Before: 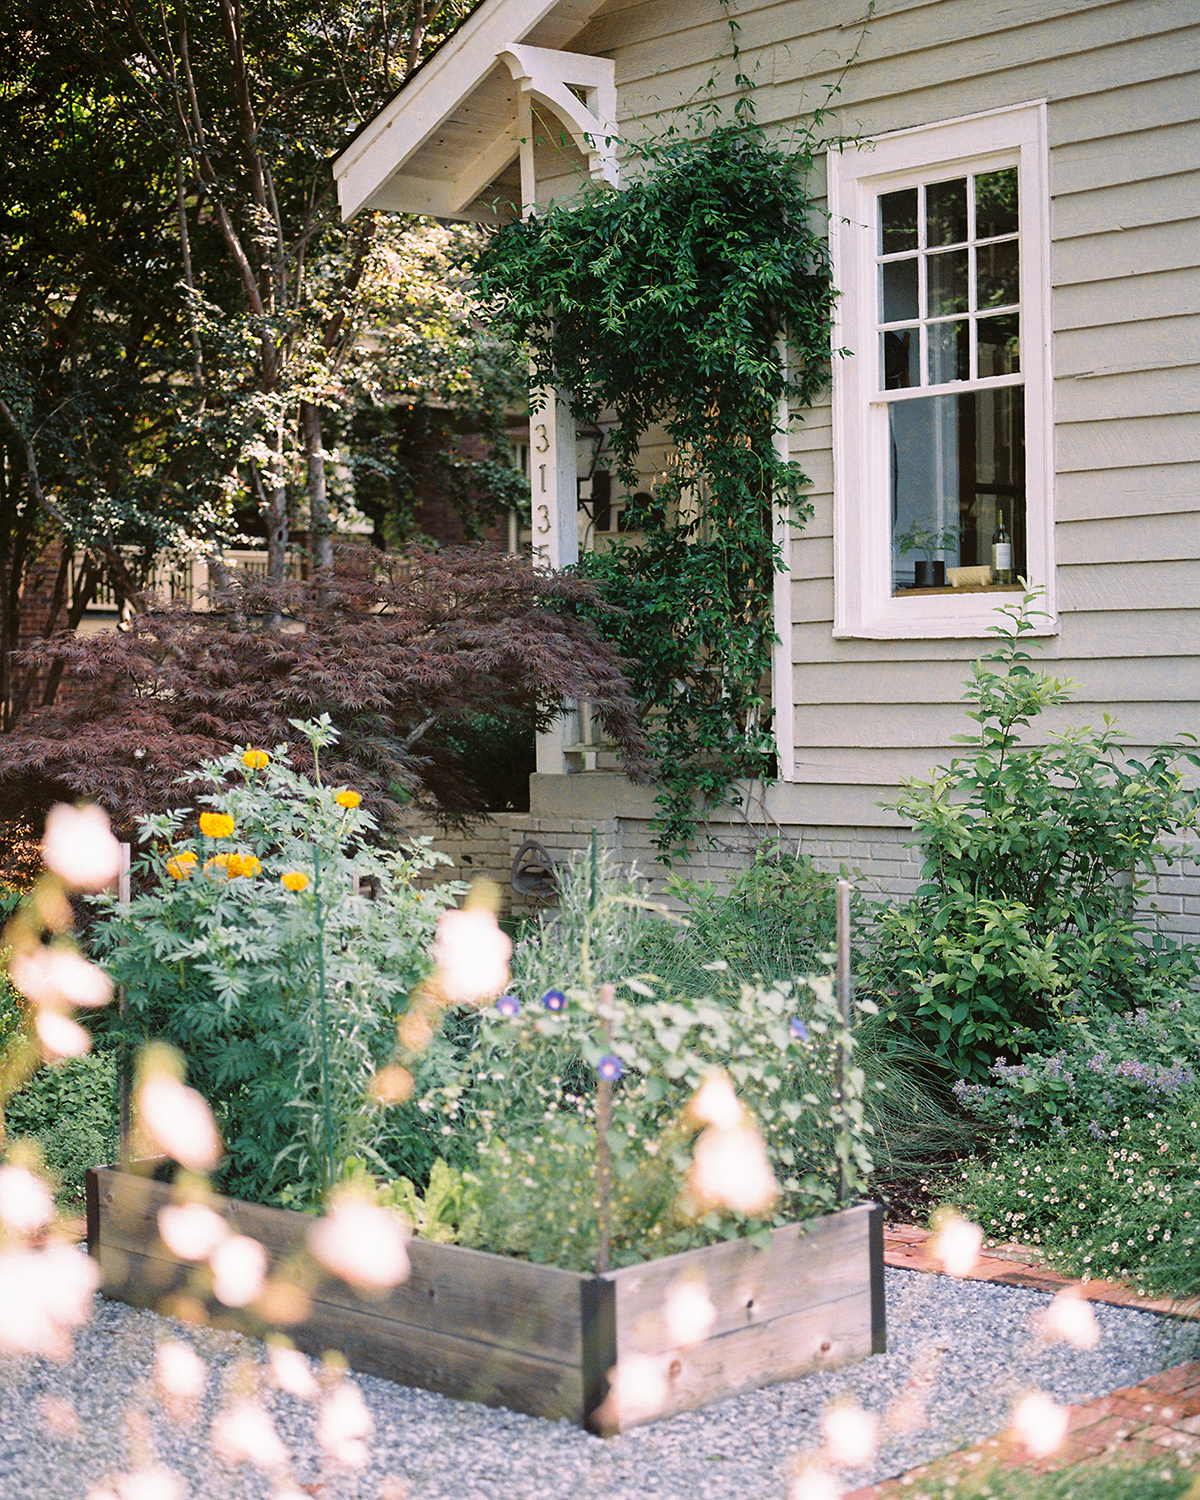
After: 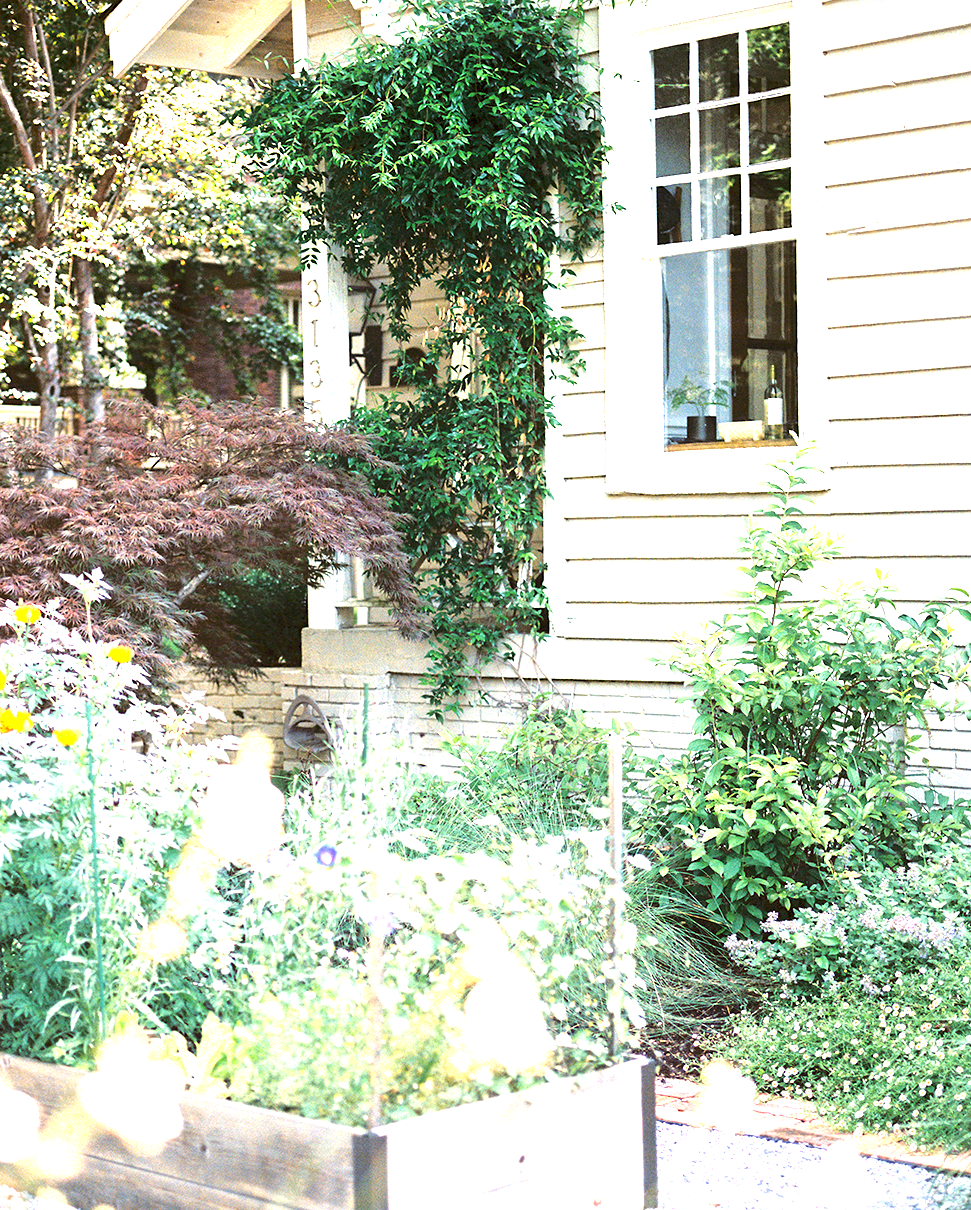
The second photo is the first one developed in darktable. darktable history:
color calibration: gray › normalize channels true, illuminant same as pipeline (D50), adaptation none (bypass), x 0.333, y 0.334, temperature 5024.2 K, gamut compression 0.027
exposure: black level correction 0.001, exposure 1.842 EV, compensate highlight preservation false
crop: left 19.01%, top 9.691%, right 0%, bottom 9.588%
